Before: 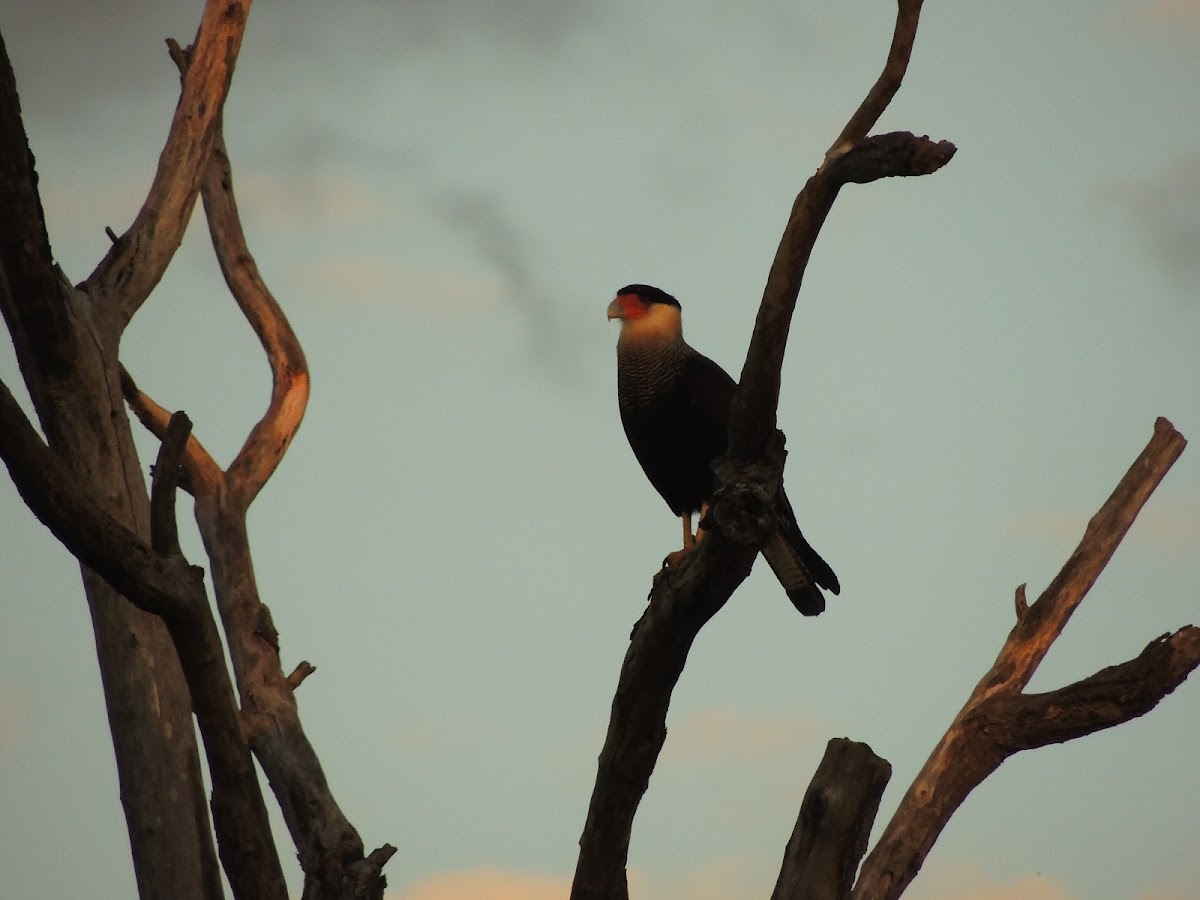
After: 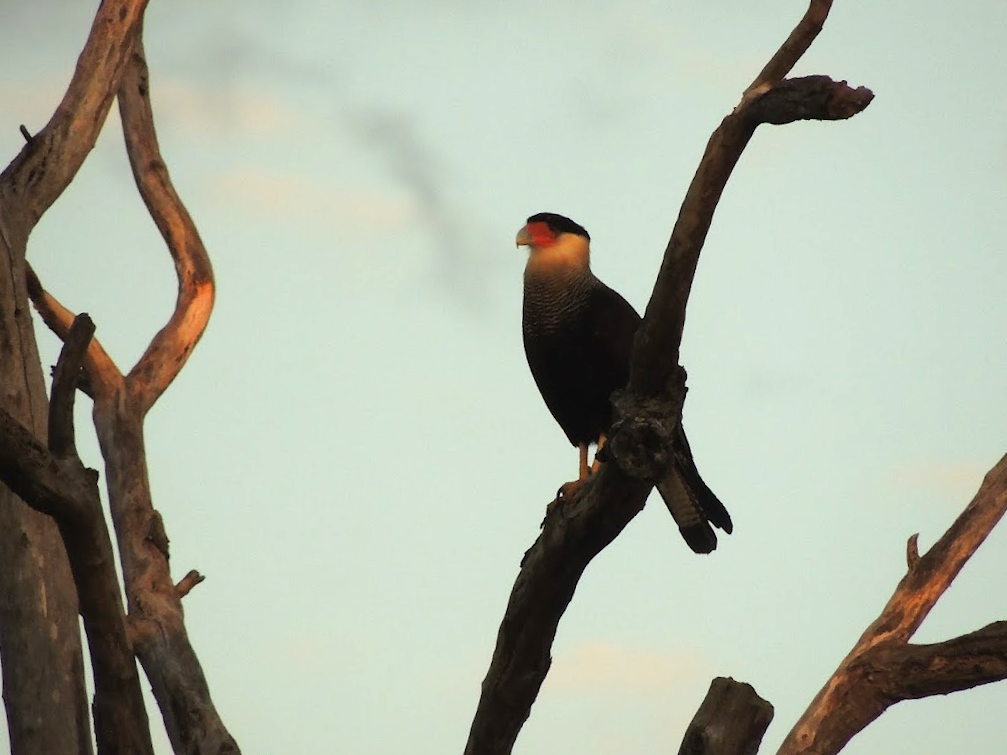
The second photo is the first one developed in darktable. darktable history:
exposure: exposure 0.785 EV, compensate highlight preservation false
crop and rotate: angle -3.27°, left 5.211%, top 5.211%, right 4.607%, bottom 4.607%
